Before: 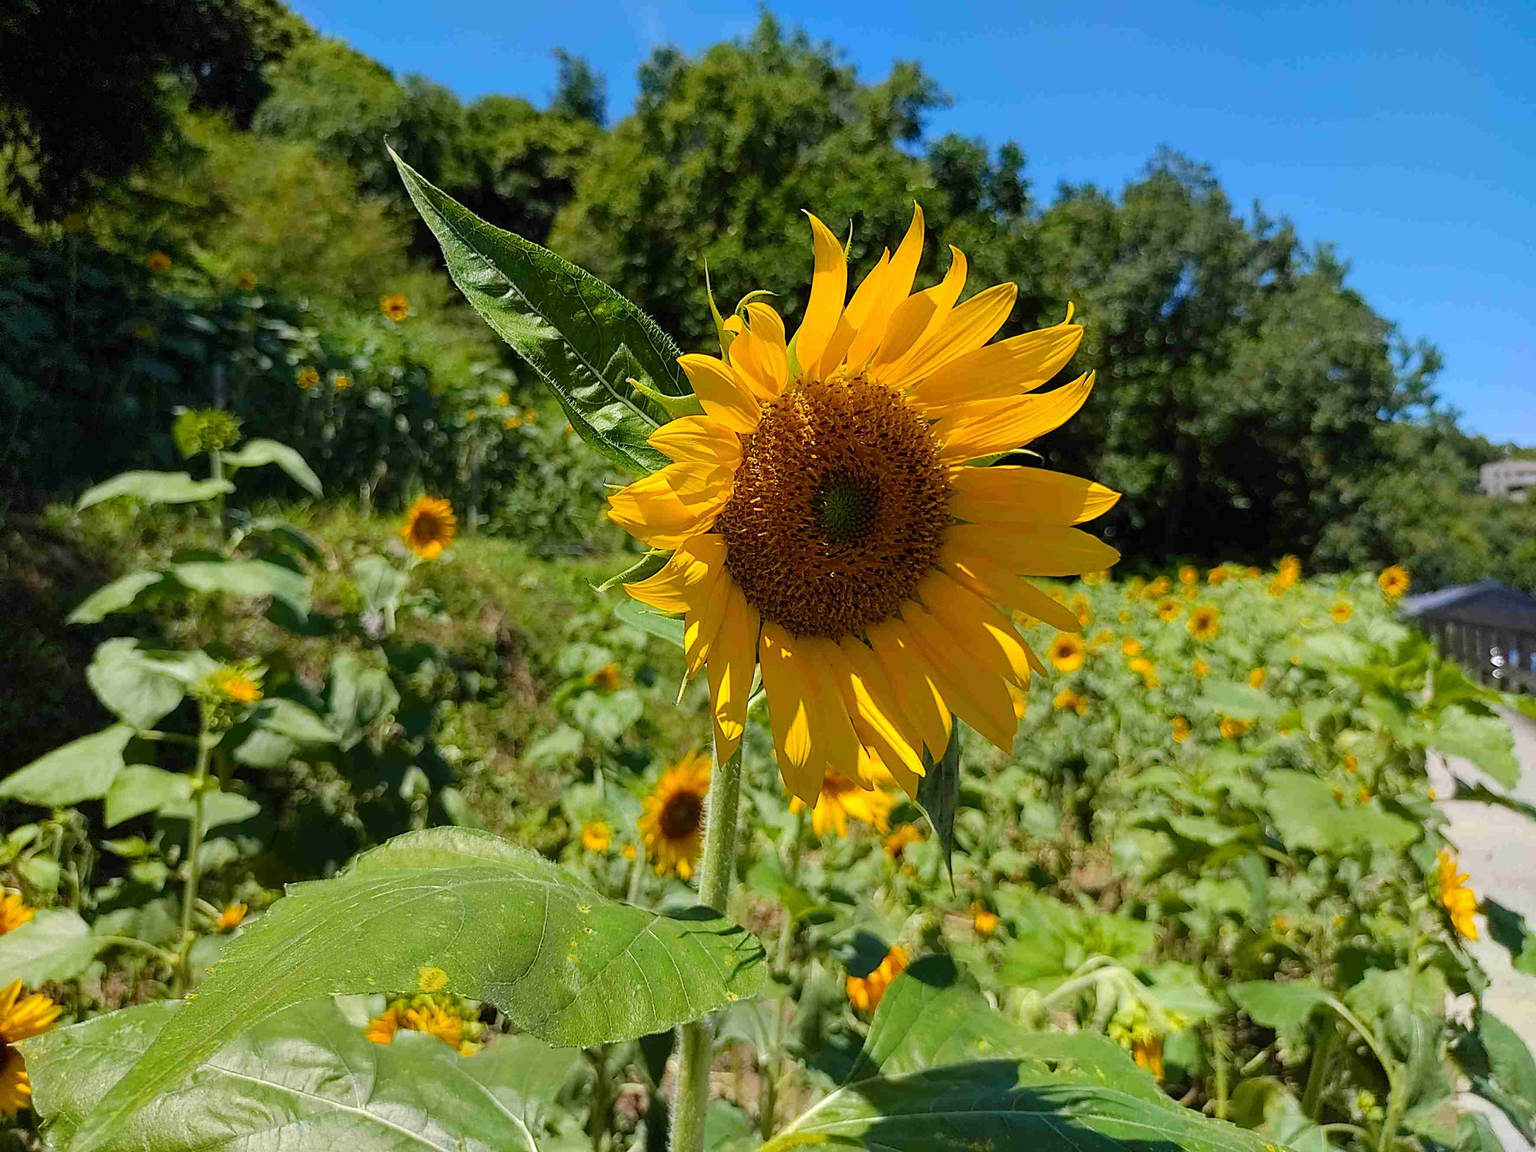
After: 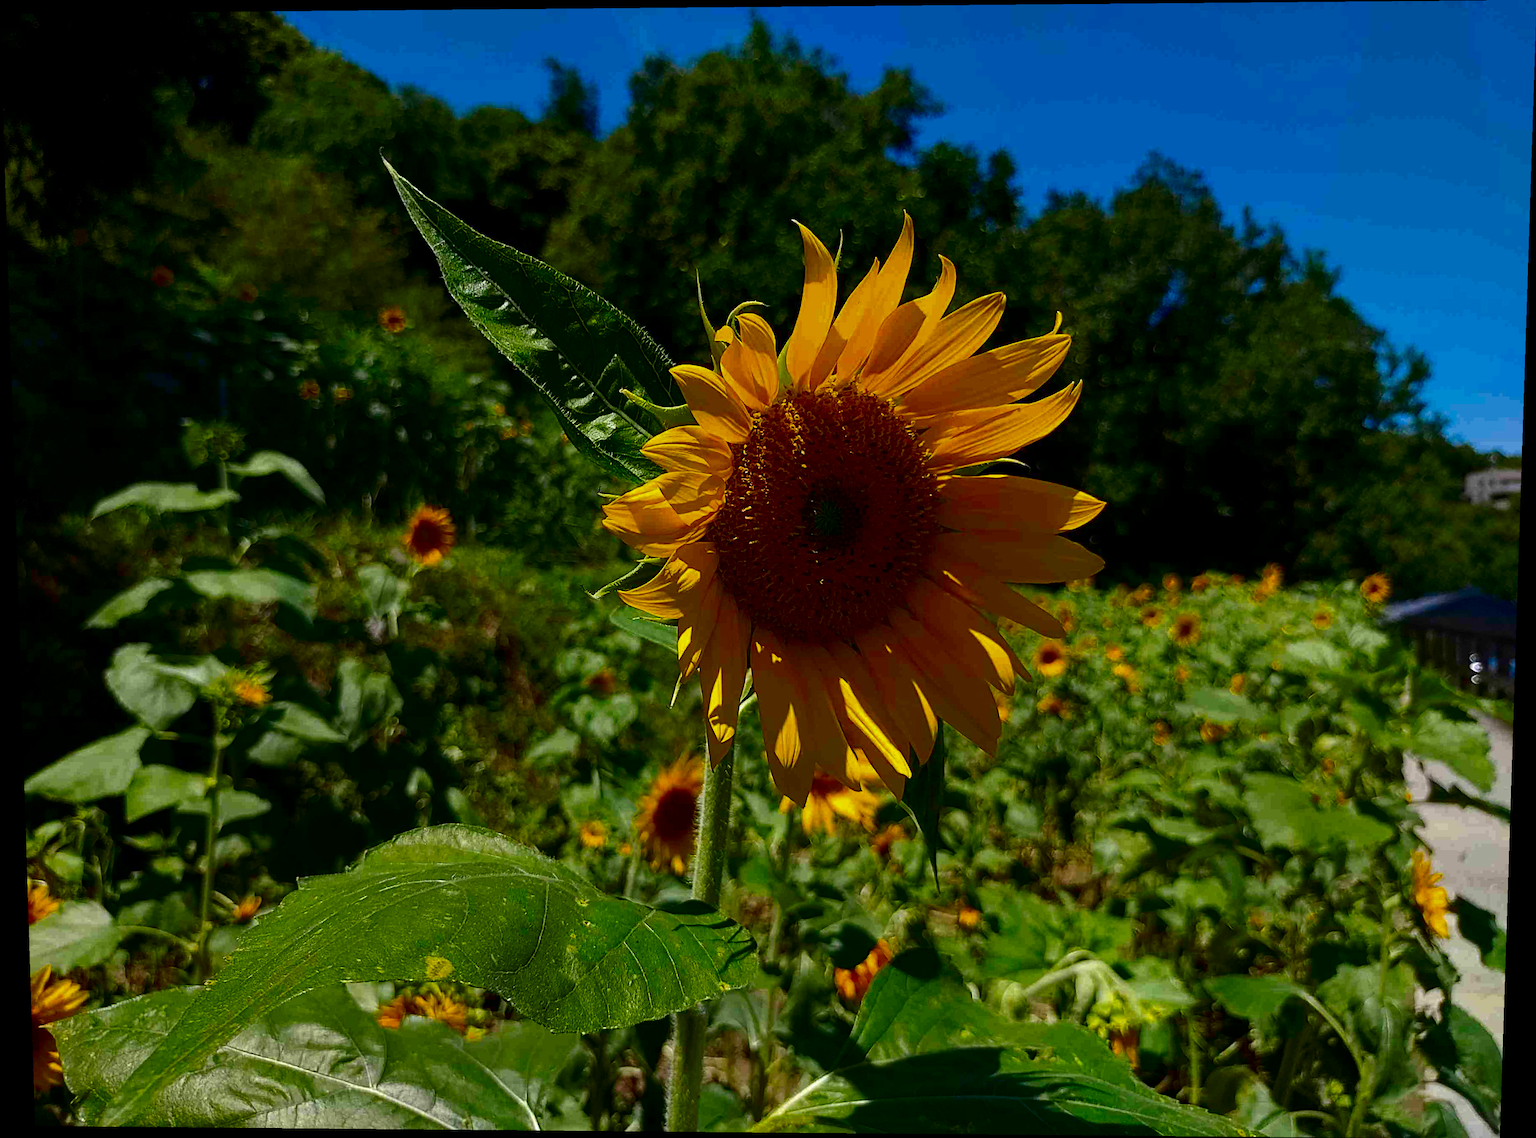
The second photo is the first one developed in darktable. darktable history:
contrast brightness saturation: contrast 0.09, brightness -0.59, saturation 0.17
rotate and perspective: lens shift (vertical) 0.048, lens shift (horizontal) -0.024, automatic cropping off
